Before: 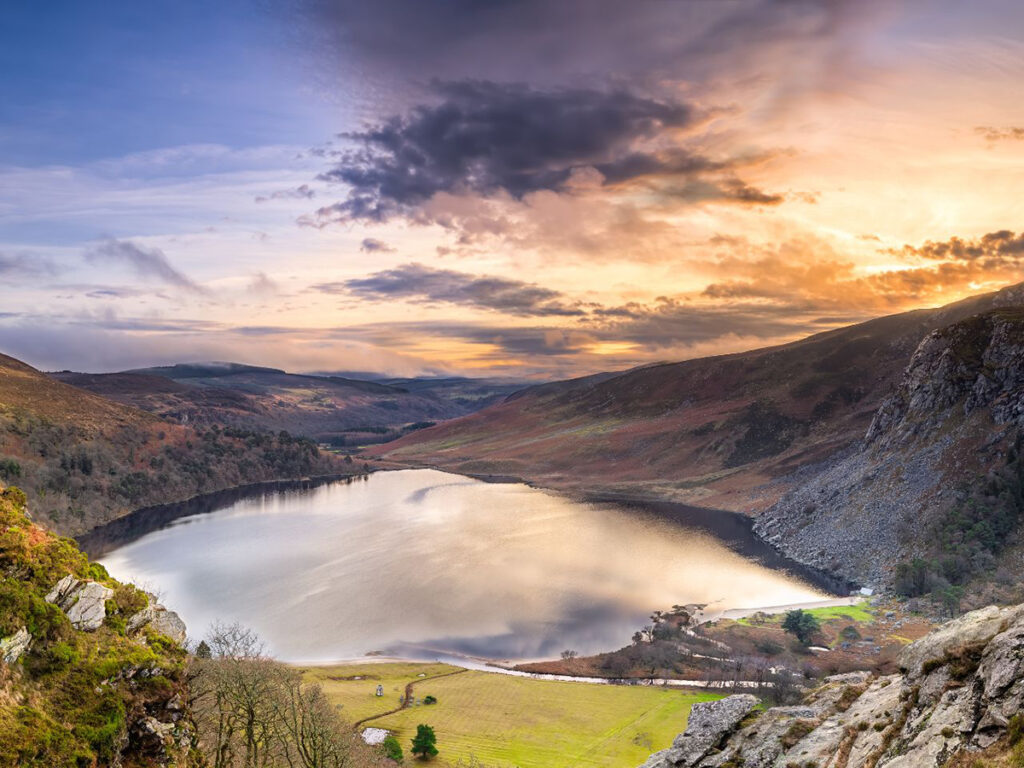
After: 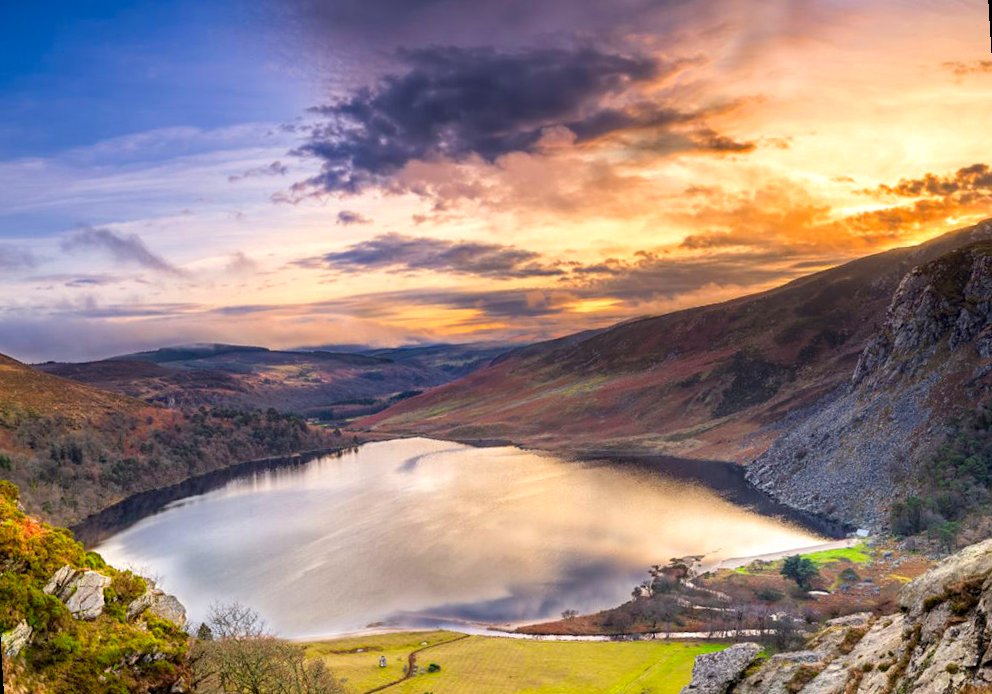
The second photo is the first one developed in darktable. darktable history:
color zones: curves: ch0 [(0, 0.613) (0.01, 0.613) (0.245, 0.448) (0.498, 0.529) (0.642, 0.665) (0.879, 0.777) (0.99, 0.613)]; ch1 [(0, 0) (0.143, 0) (0.286, 0) (0.429, 0) (0.571, 0) (0.714, 0) (0.857, 0)], mix -138.01%
local contrast: highlights 100%, shadows 100%, detail 120%, midtone range 0.2
rotate and perspective: rotation -3.52°, crop left 0.036, crop right 0.964, crop top 0.081, crop bottom 0.919
